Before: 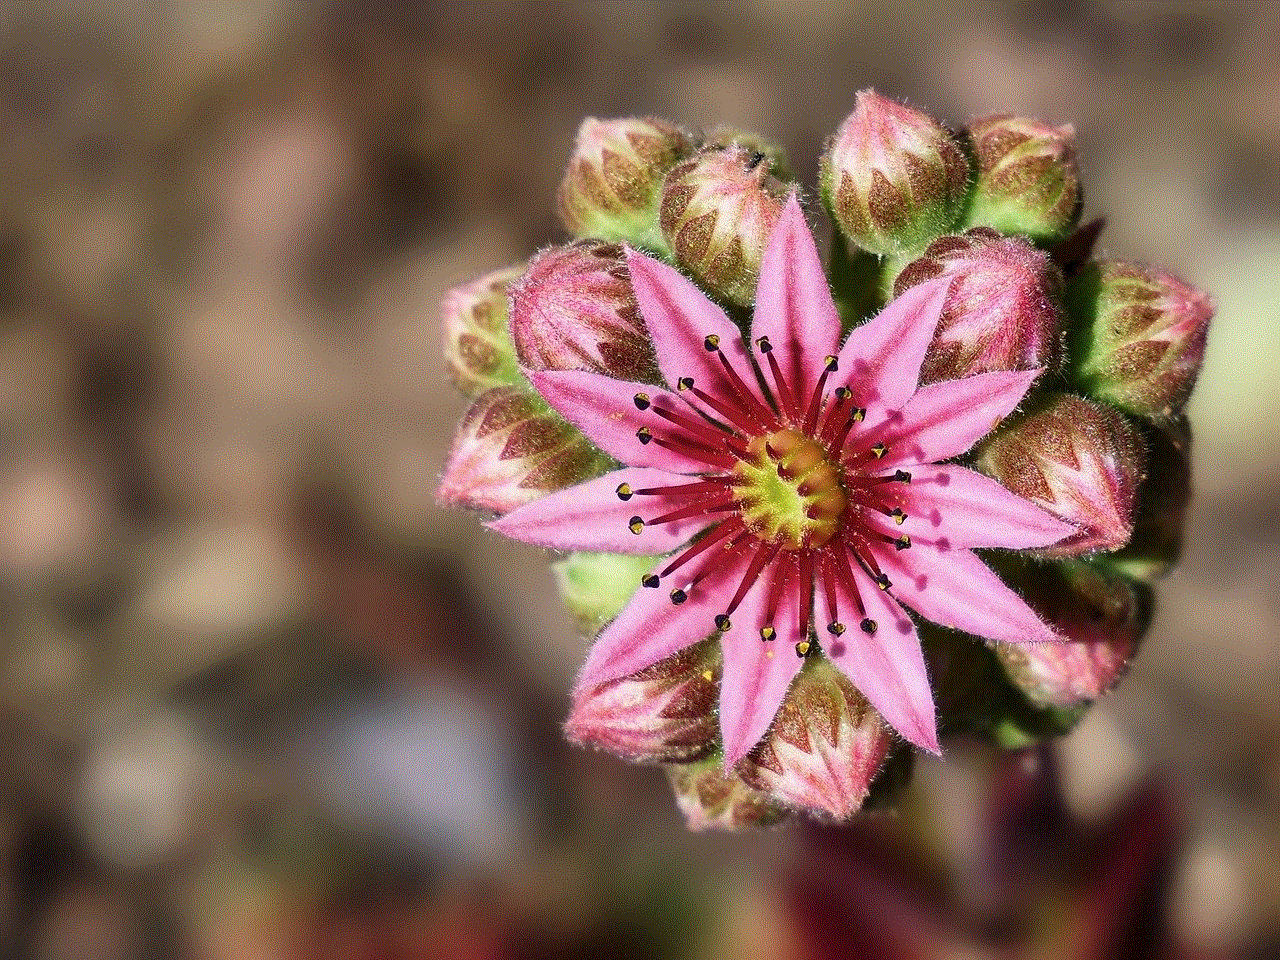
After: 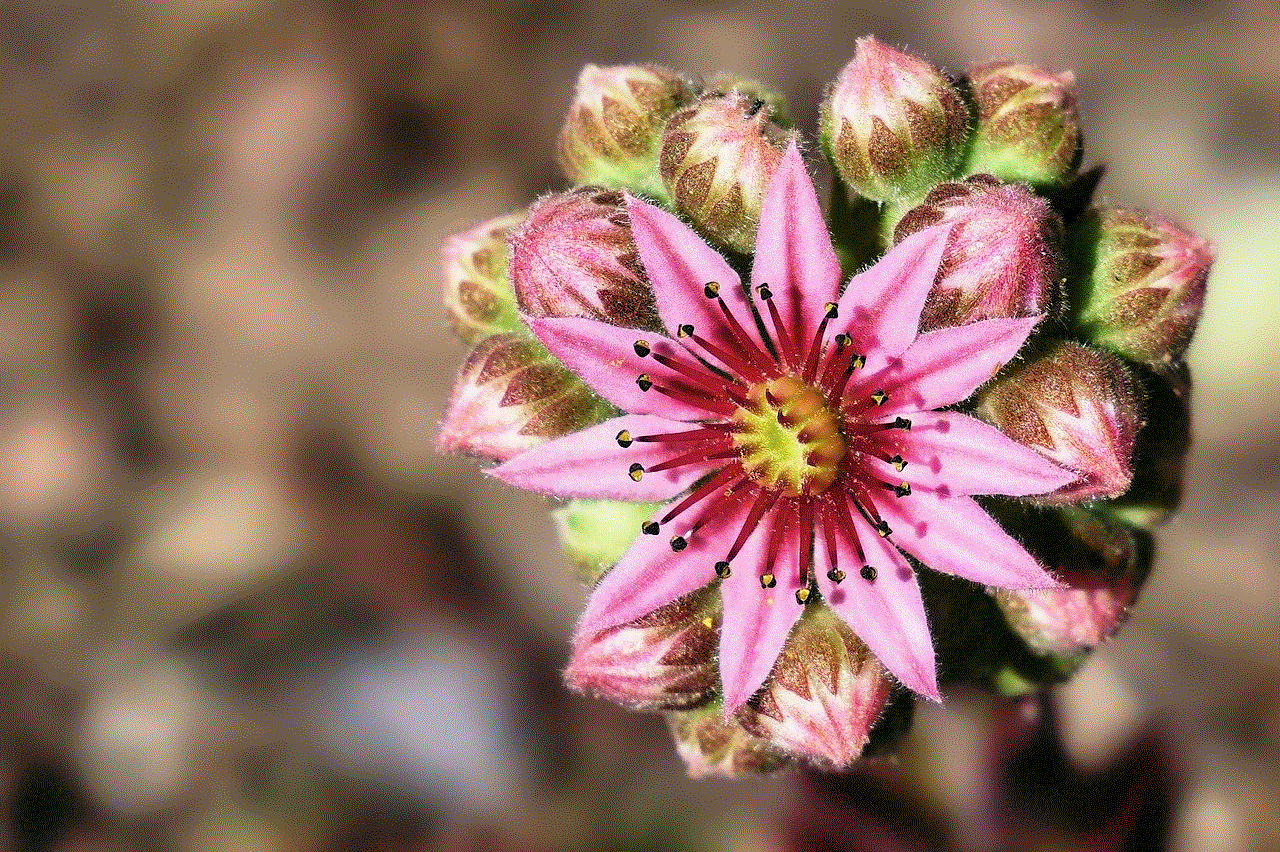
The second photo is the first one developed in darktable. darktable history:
rgb levels: levels [[0.01, 0.419, 0.839], [0, 0.5, 1], [0, 0.5, 1]]
crop and rotate: top 5.609%, bottom 5.609%
